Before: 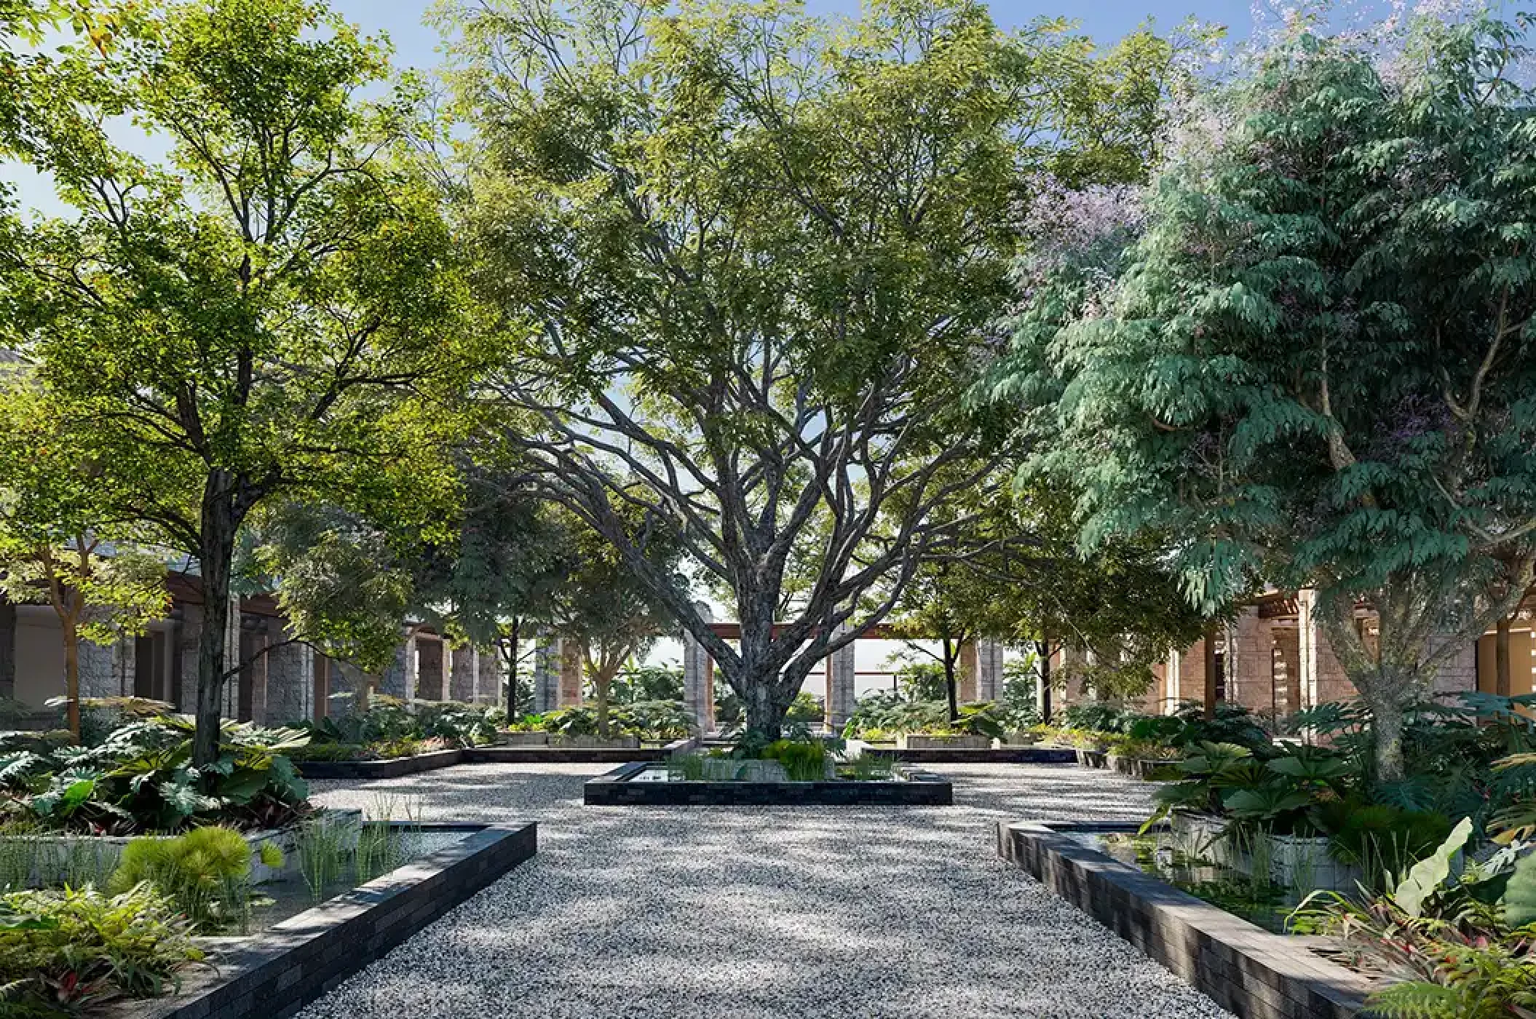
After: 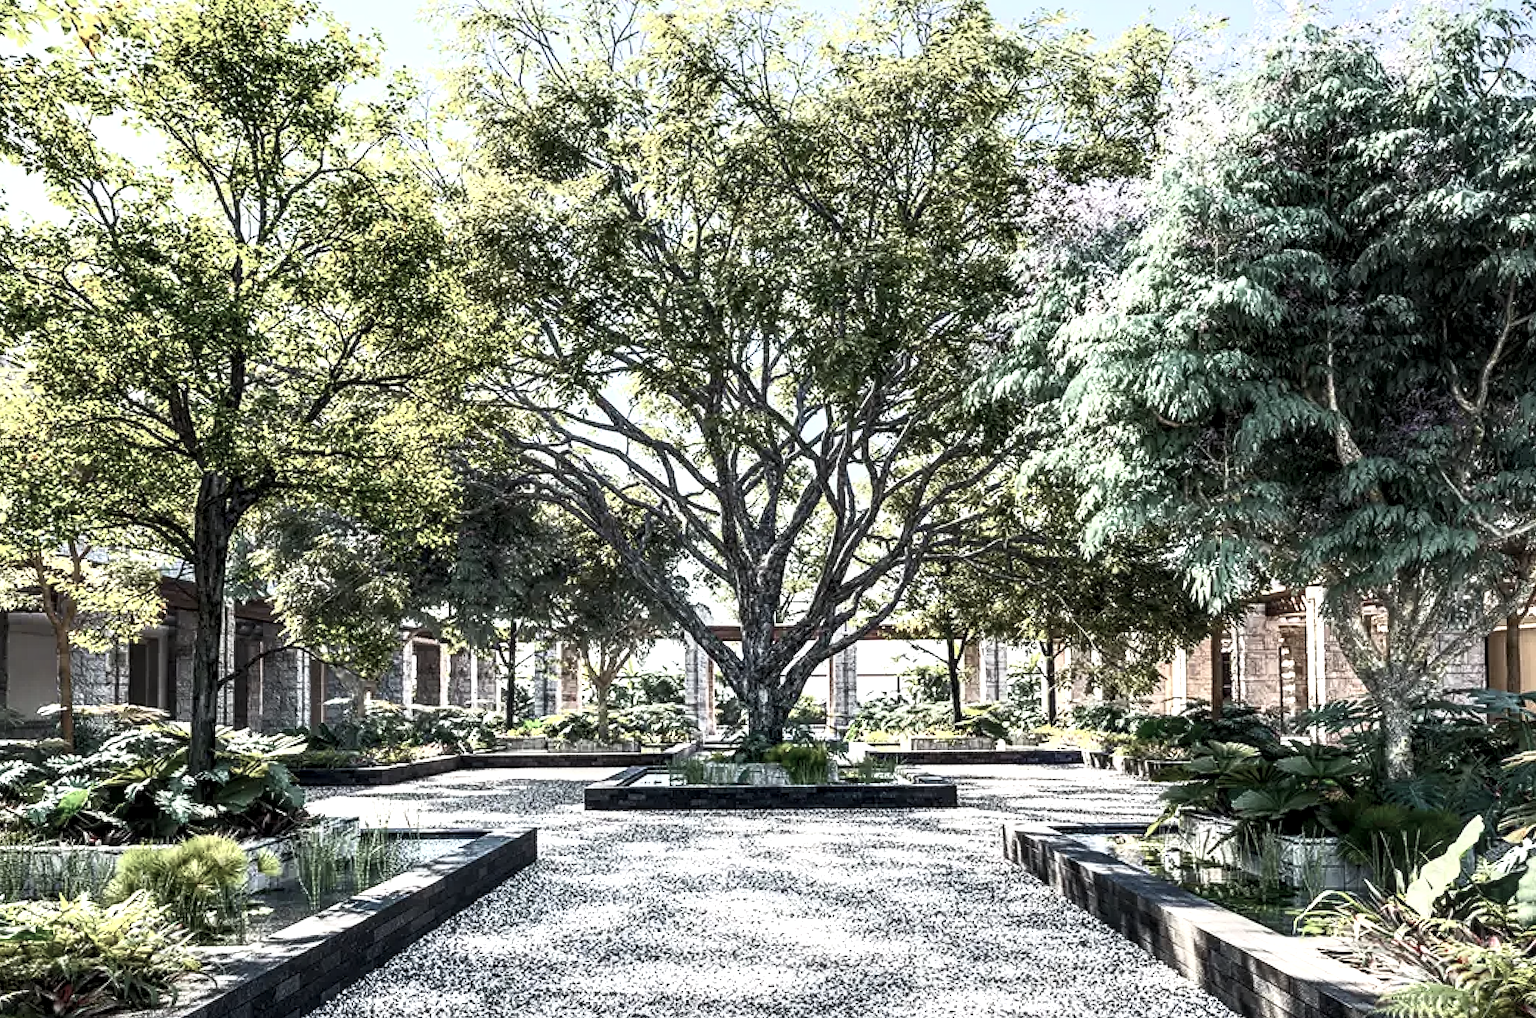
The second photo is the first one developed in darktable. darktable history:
contrast brightness saturation: contrast 0.57, brightness 0.57, saturation -0.34
local contrast: highlights 60%, shadows 60%, detail 160%
rotate and perspective: rotation -0.45°, automatic cropping original format, crop left 0.008, crop right 0.992, crop top 0.012, crop bottom 0.988
